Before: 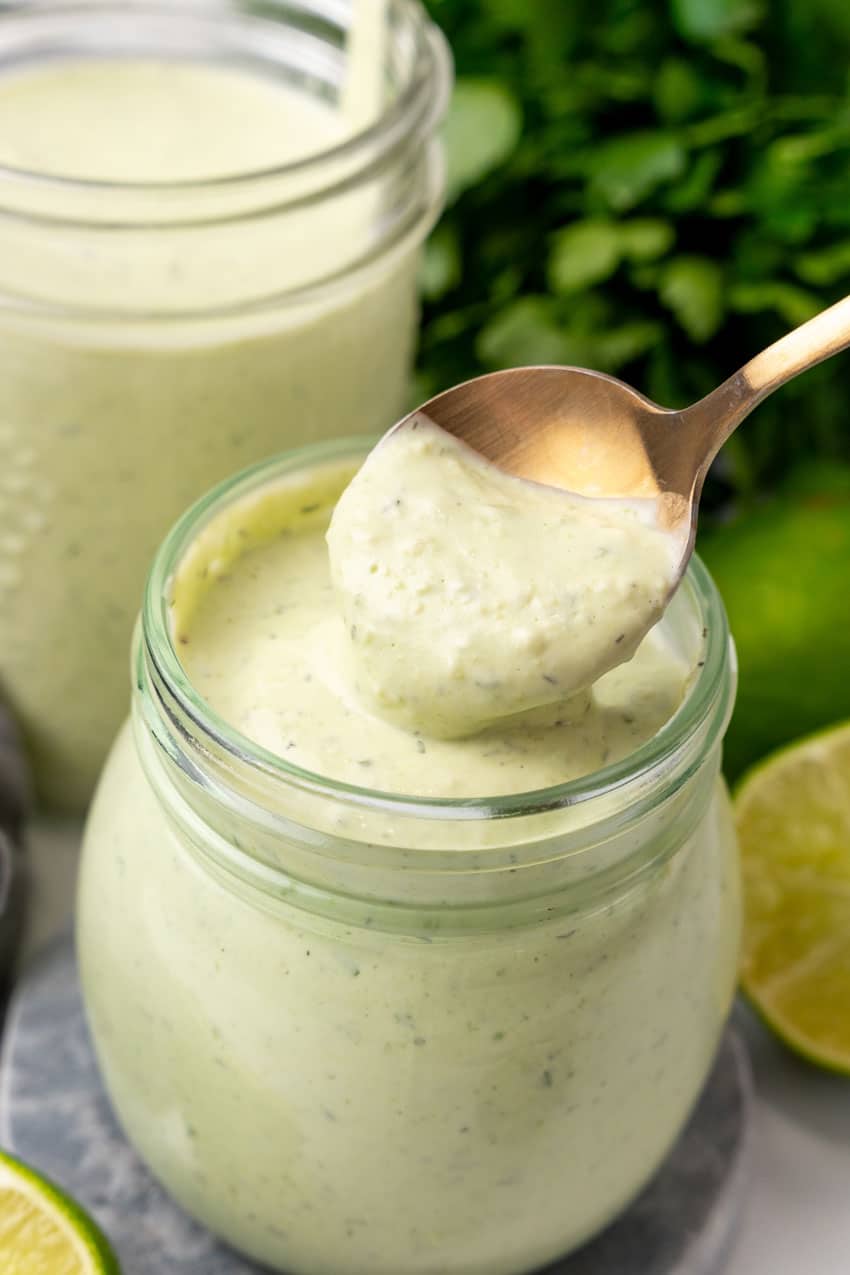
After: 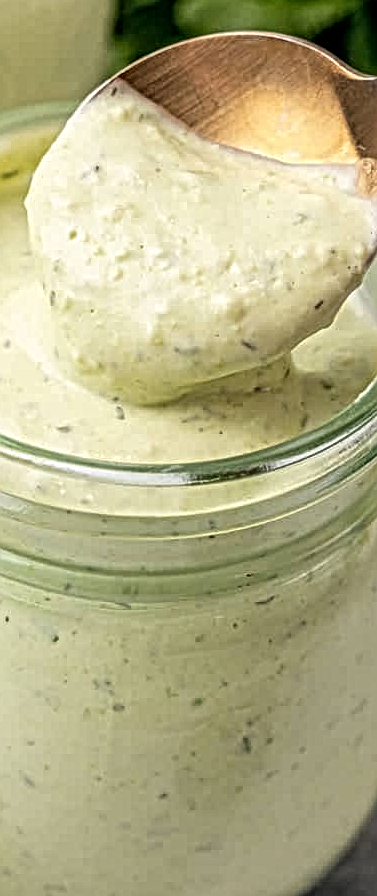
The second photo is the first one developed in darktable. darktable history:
local contrast: mode bilateral grid, contrast 20, coarseness 3, detail 300%, midtone range 0.2
crop: left 35.432%, top 26.233%, right 20.145%, bottom 3.432%
